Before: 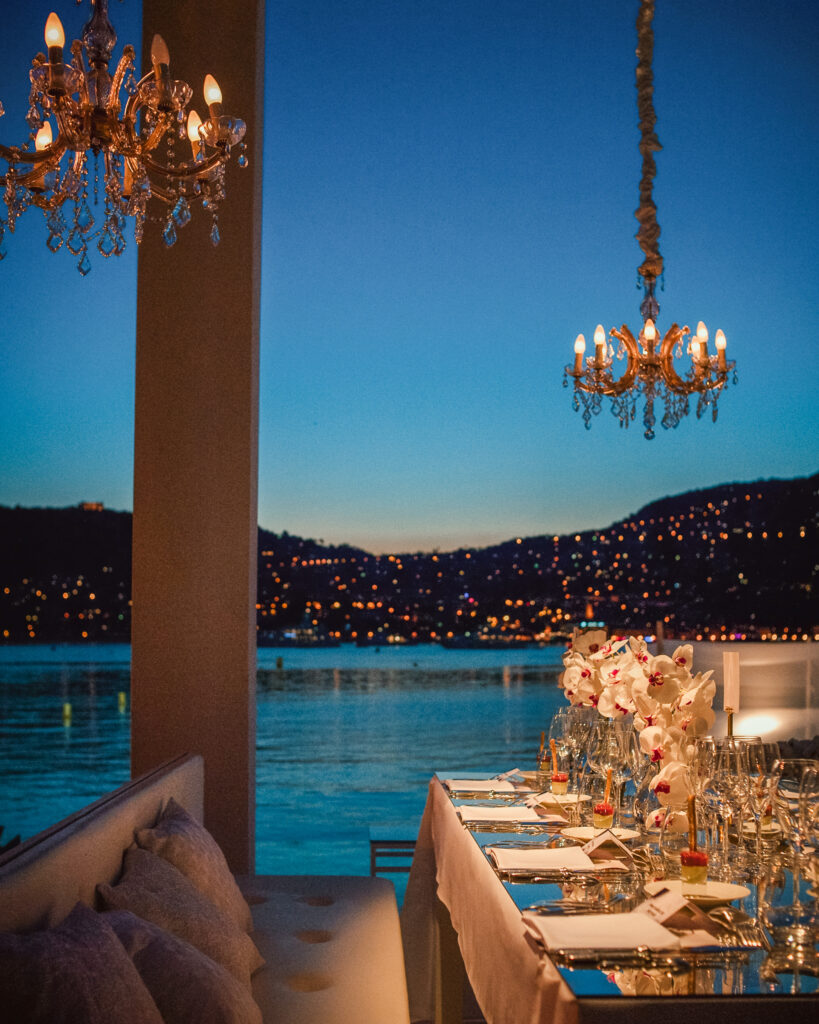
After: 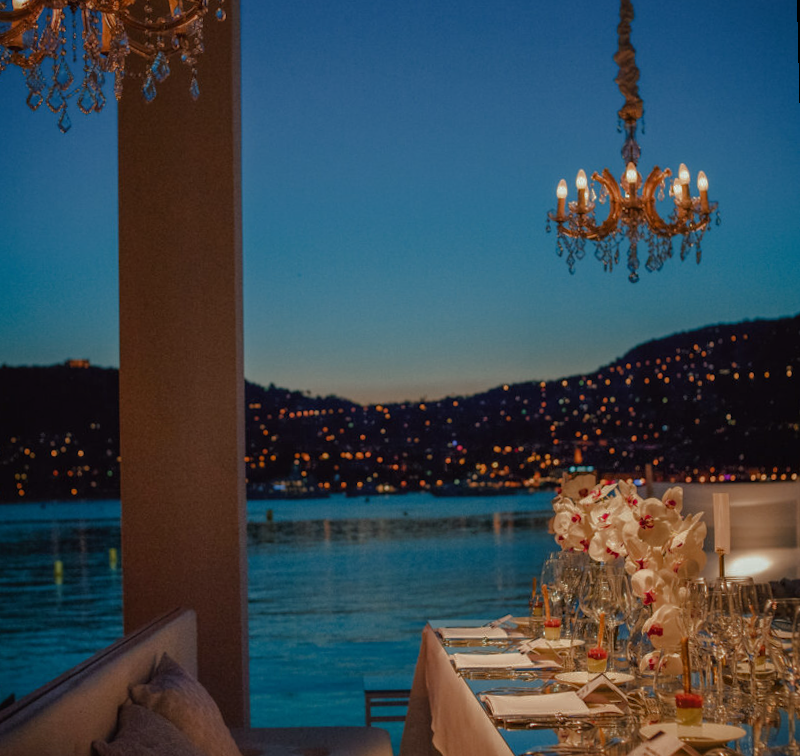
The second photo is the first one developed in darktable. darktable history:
rotate and perspective: rotation -1.42°, crop left 0.016, crop right 0.984, crop top 0.035, crop bottom 0.965
crop and rotate: left 1.814%, top 12.818%, right 0.25%, bottom 9.225%
base curve: curves: ch0 [(0, 0) (0.826, 0.587) (1, 1)]
